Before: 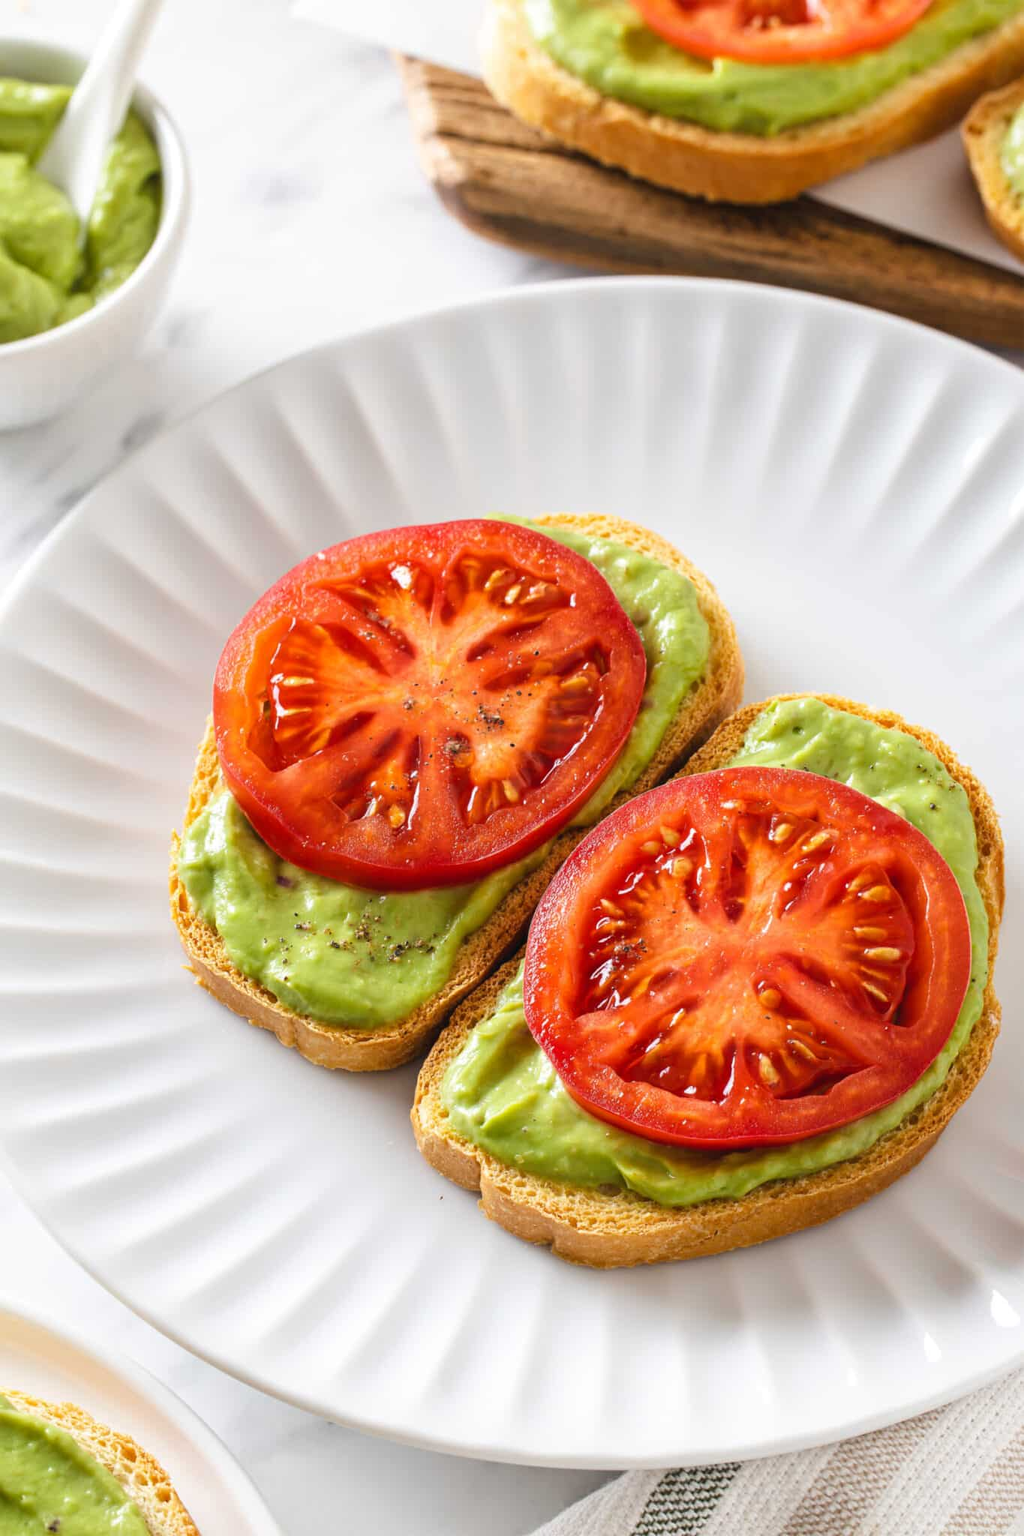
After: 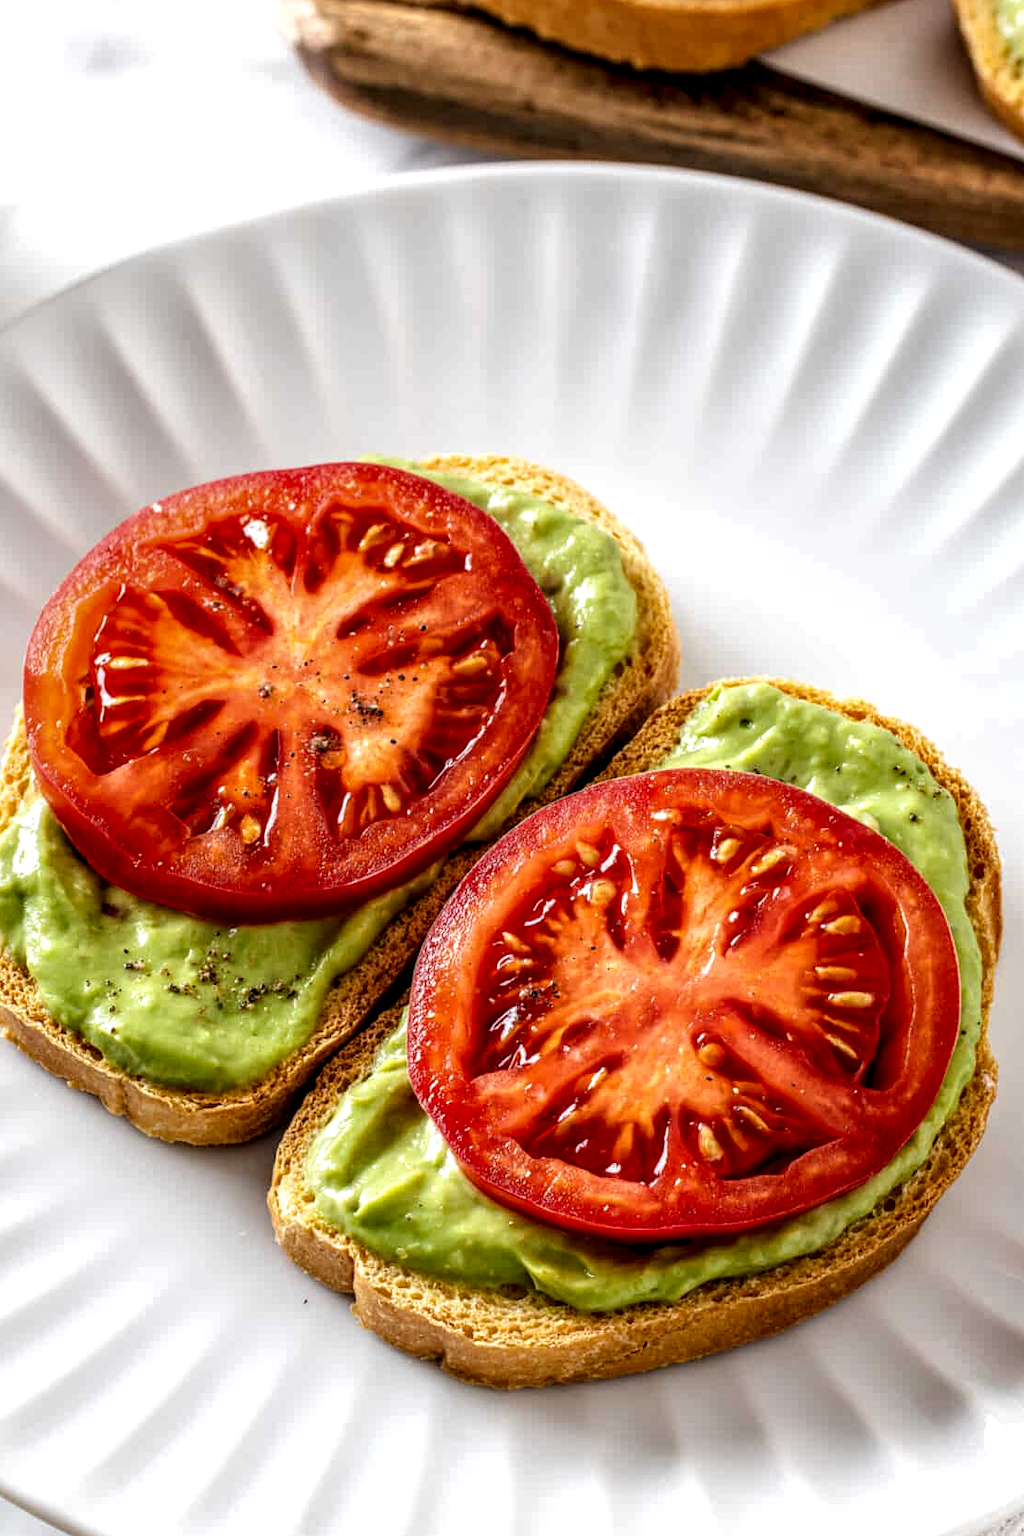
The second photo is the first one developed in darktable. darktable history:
local contrast: highlights 7%, shadows 36%, detail 184%, midtone range 0.464
crop: left 18.979%, top 9.474%, right 0%, bottom 9.643%
